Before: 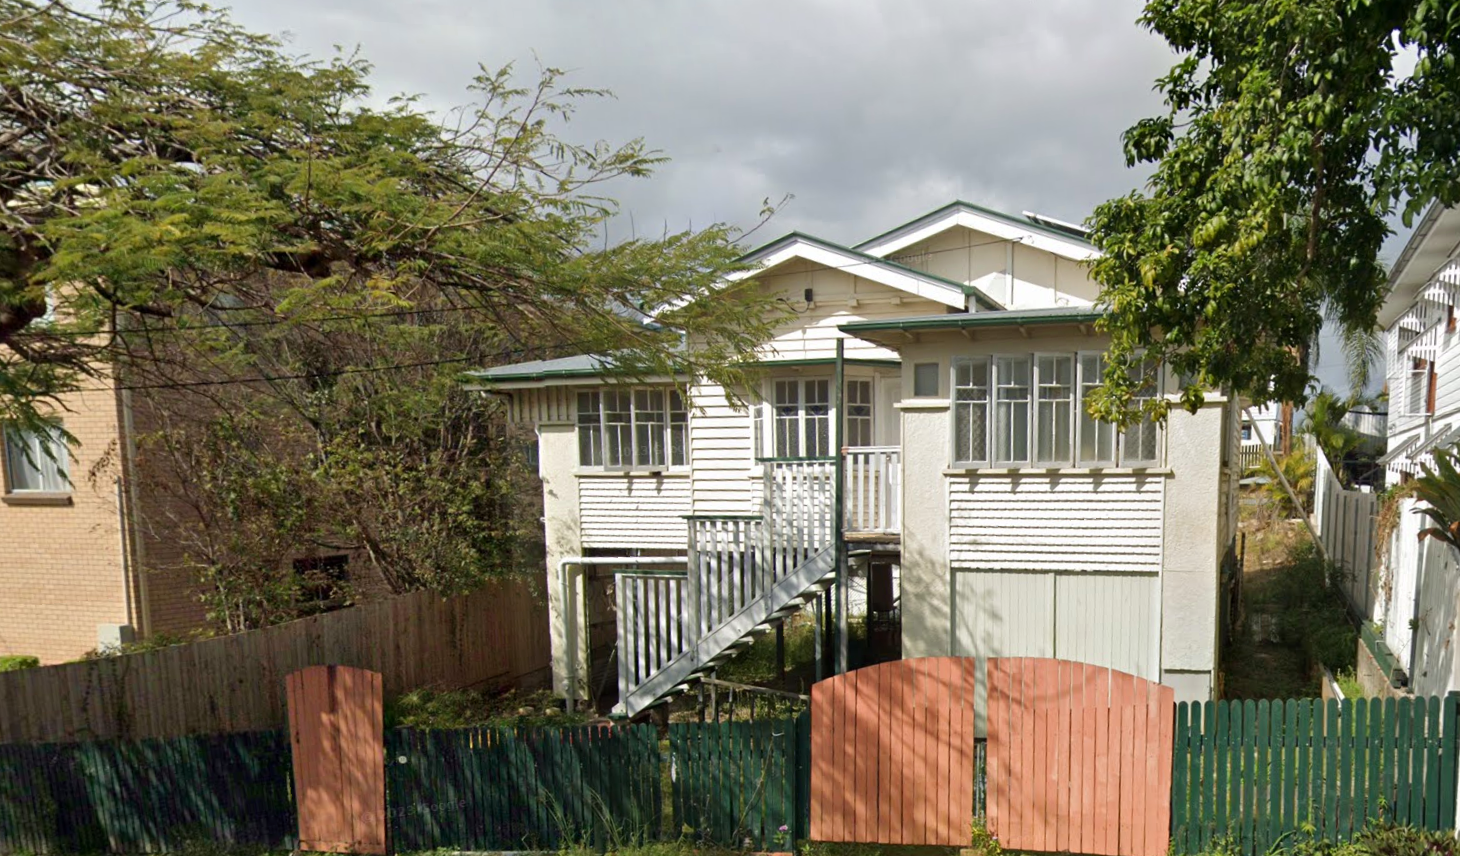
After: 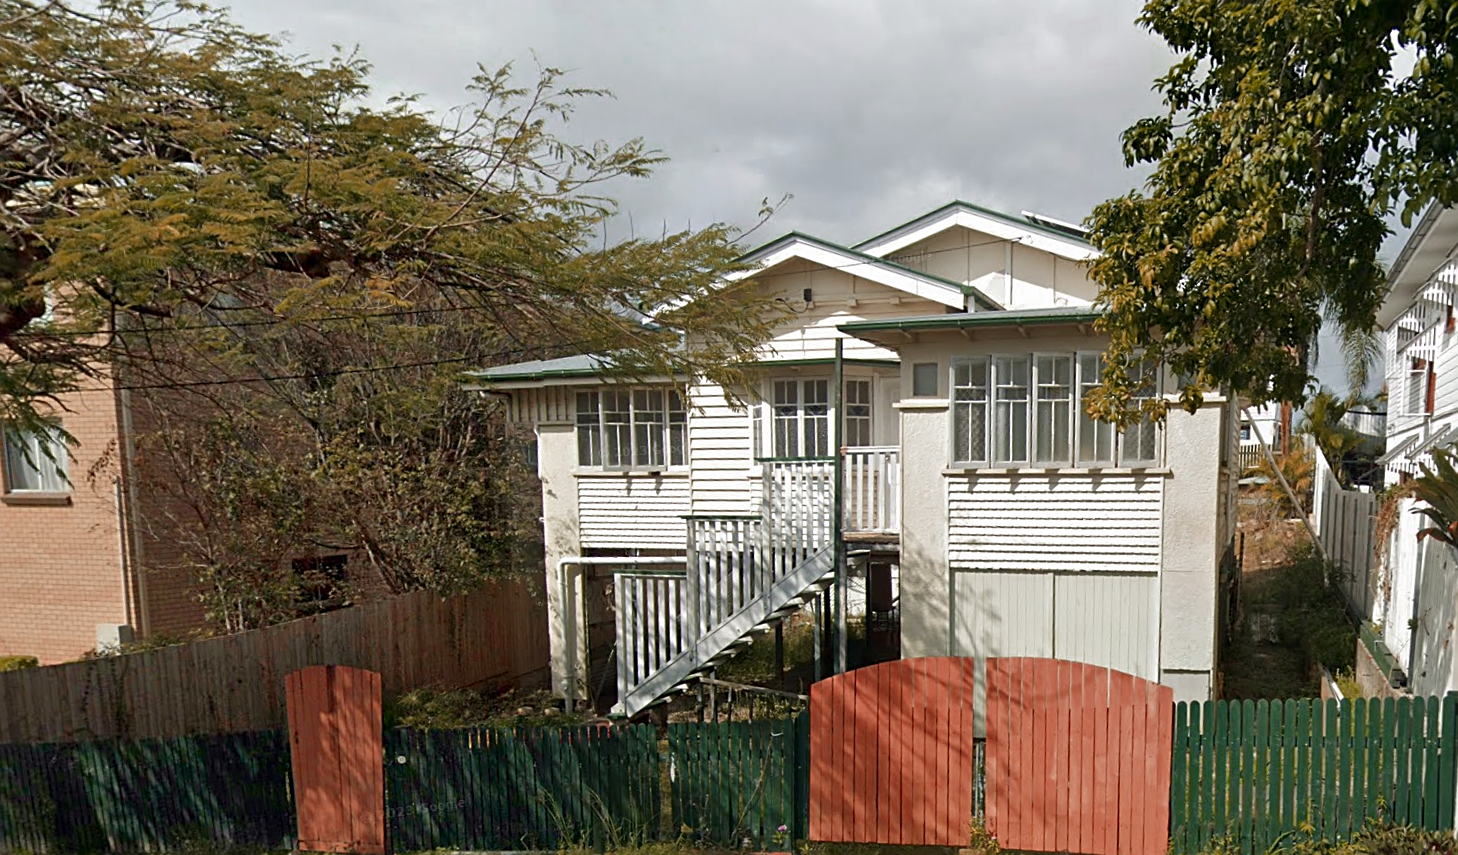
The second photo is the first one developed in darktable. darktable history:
sharpen: on, module defaults
color zones: curves: ch0 [(0, 0.299) (0.25, 0.383) (0.456, 0.352) (0.736, 0.571)]; ch1 [(0, 0.63) (0.151, 0.568) (0.254, 0.416) (0.47, 0.558) (0.732, 0.37) (0.909, 0.492)]; ch2 [(0.004, 0.604) (0.158, 0.443) (0.257, 0.403) (0.761, 0.468)]
crop and rotate: left 0.126%
